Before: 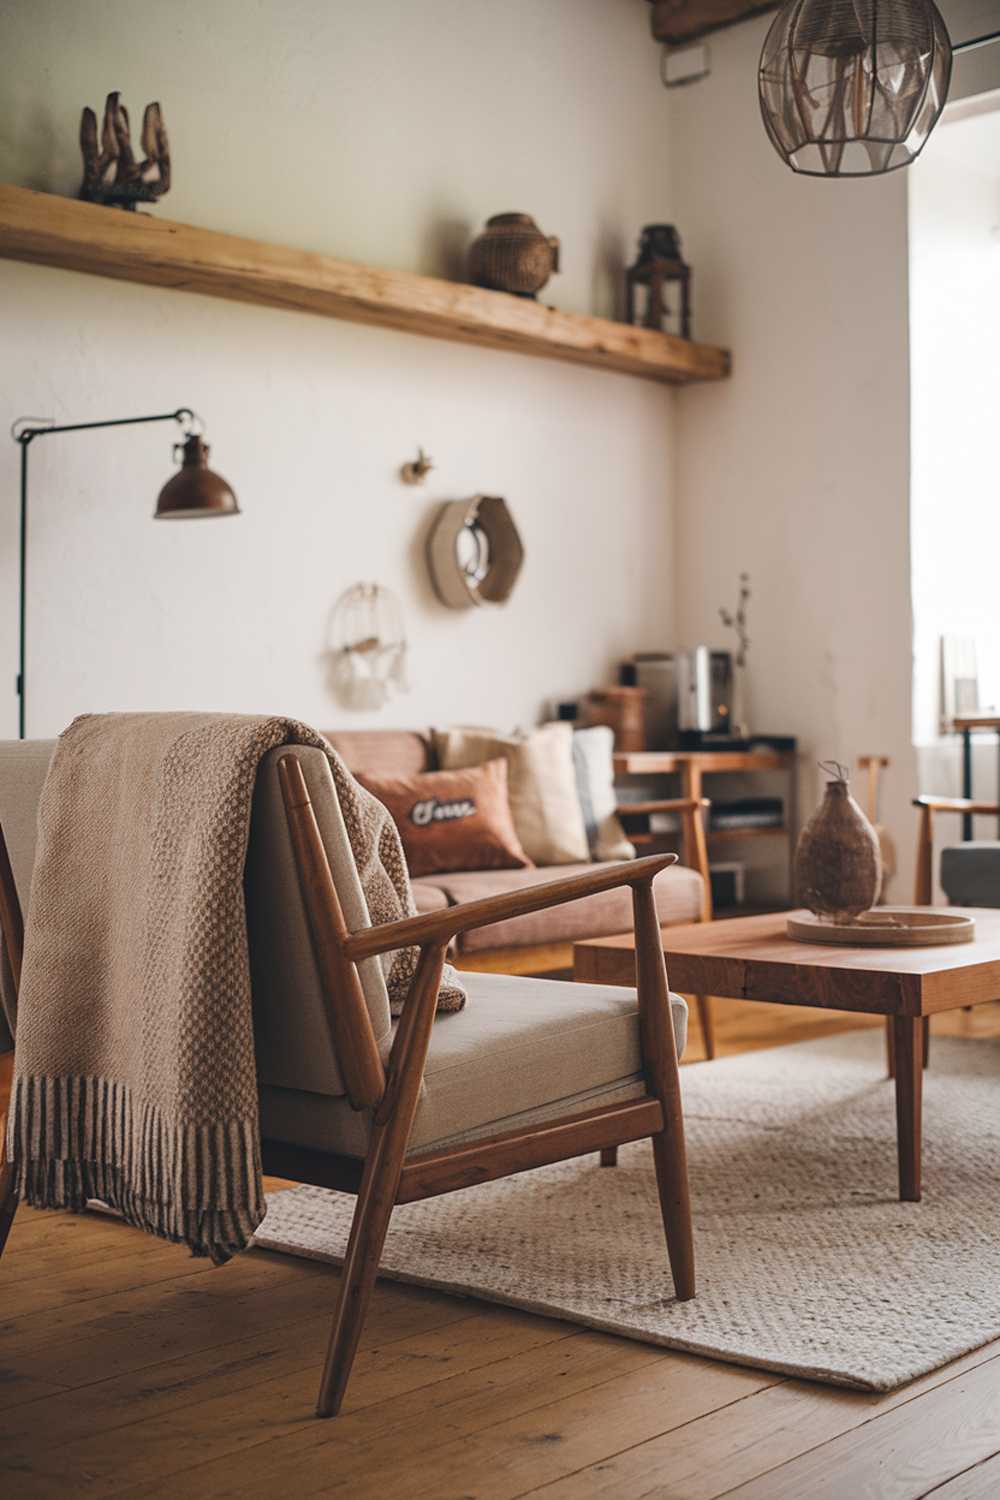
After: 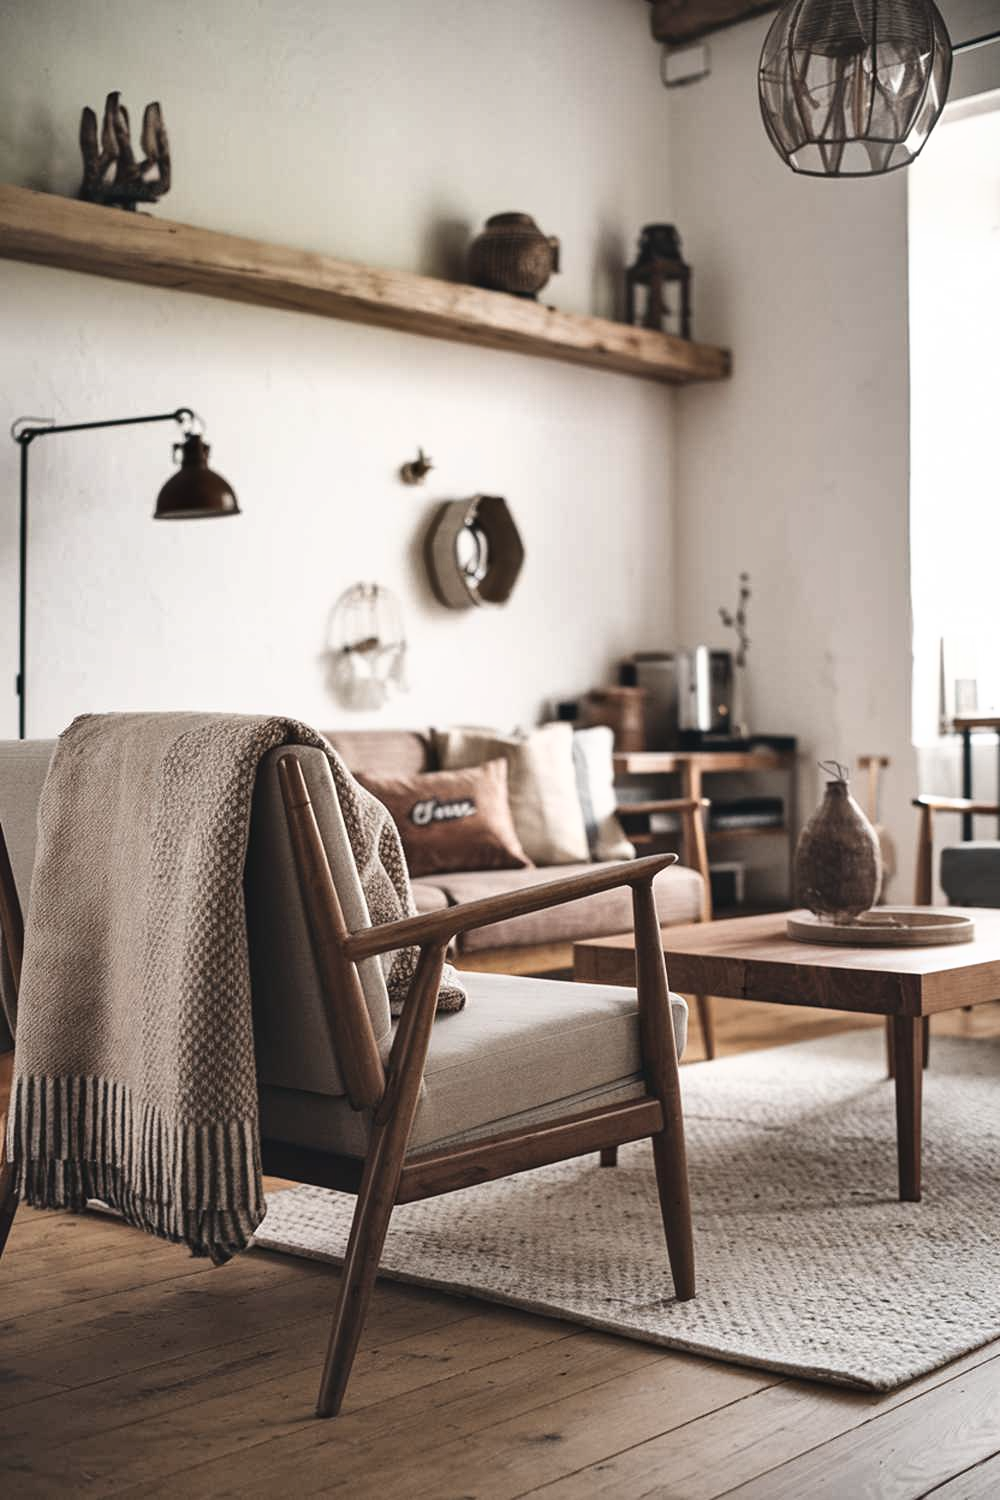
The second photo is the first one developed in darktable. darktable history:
shadows and highlights: soften with gaussian
contrast brightness saturation: contrast 0.098, saturation -0.352
tone curve: curves: ch0 [(0, 0) (0.003, 0.002) (0.011, 0.009) (0.025, 0.02) (0.044, 0.036) (0.069, 0.057) (0.1, 0.081) (0.136, 0.115) (0.177, 0.153) (0.224, 0.202) (0.277, 0.264) (0.335, 0.333) (0.399, 0.409) (0.468, 0.491) (0.543, 0.58) (0.623, 0.675) (0.709, 0.777) (0.801, 0.88) (0.898, 0.98) (1, 1)], color space Lab, independent channels, preserve colors none
